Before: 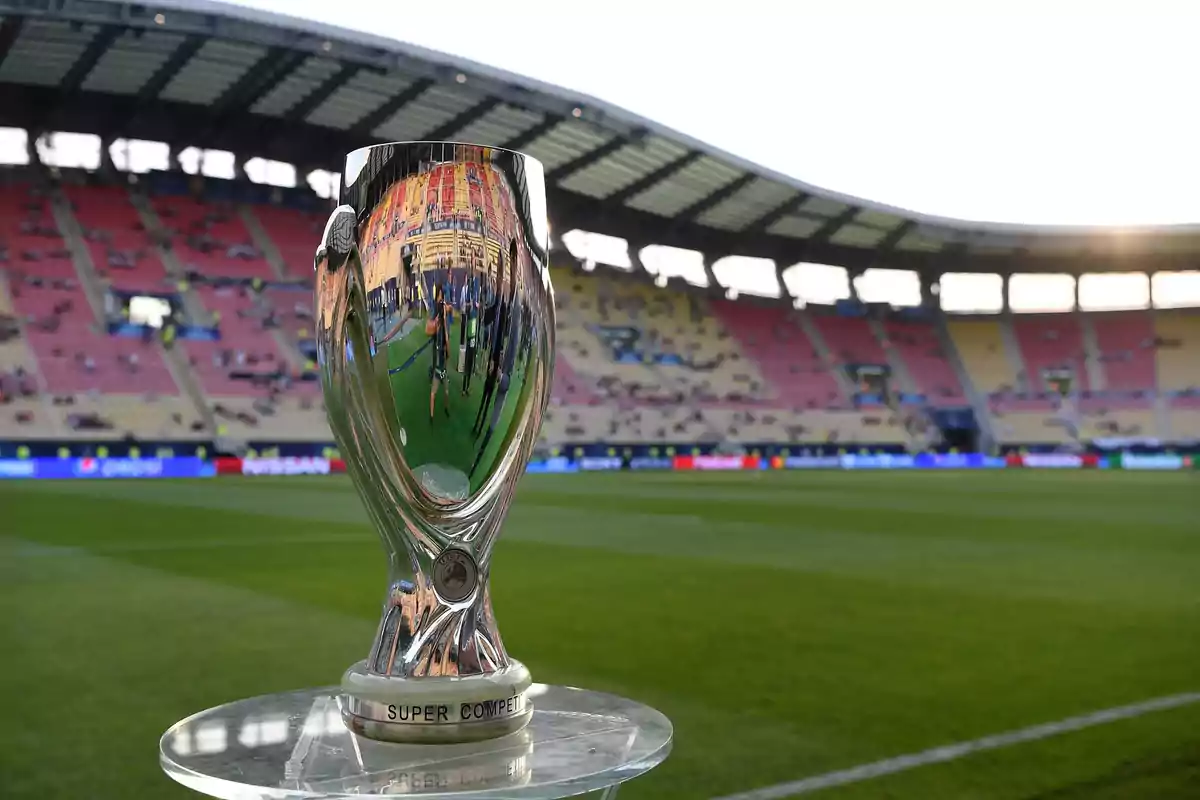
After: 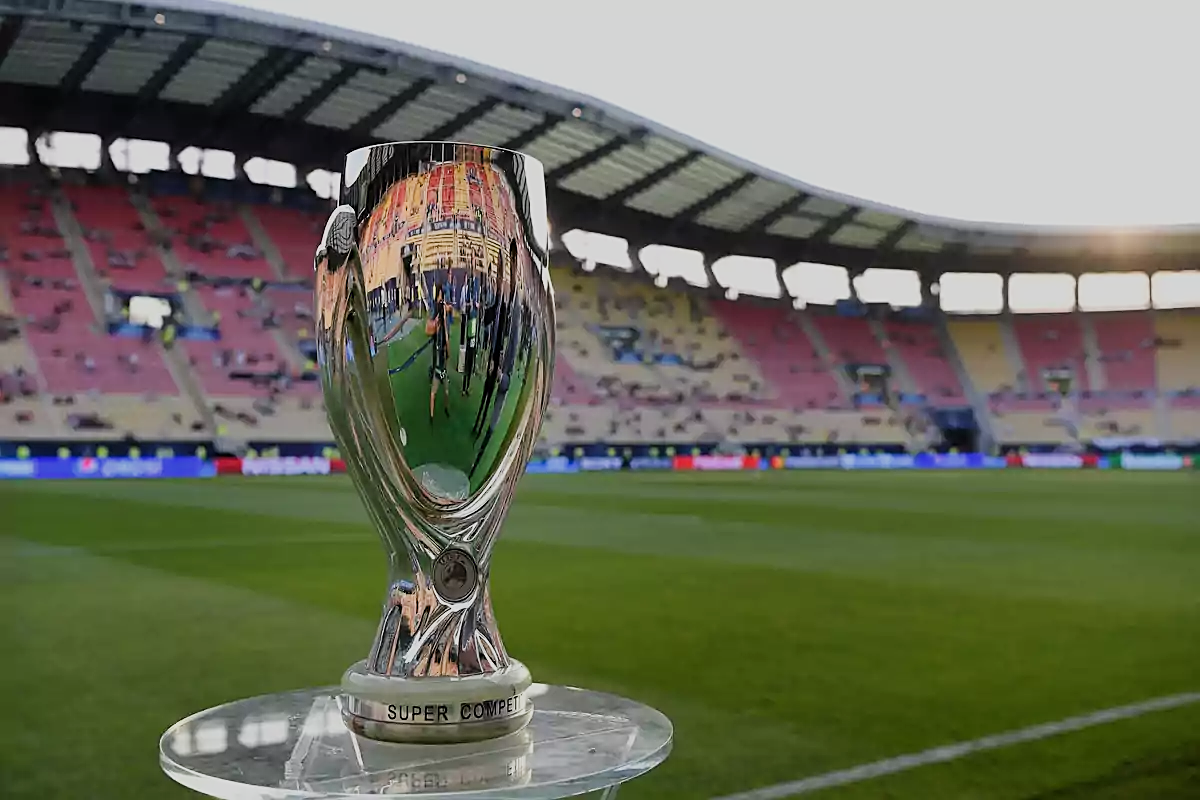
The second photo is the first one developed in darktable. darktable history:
sharpen: on, module defaults
filmic rgb: black relative exposure -16 EV, white relative exposure 4.97 EV, hardness 6.25
